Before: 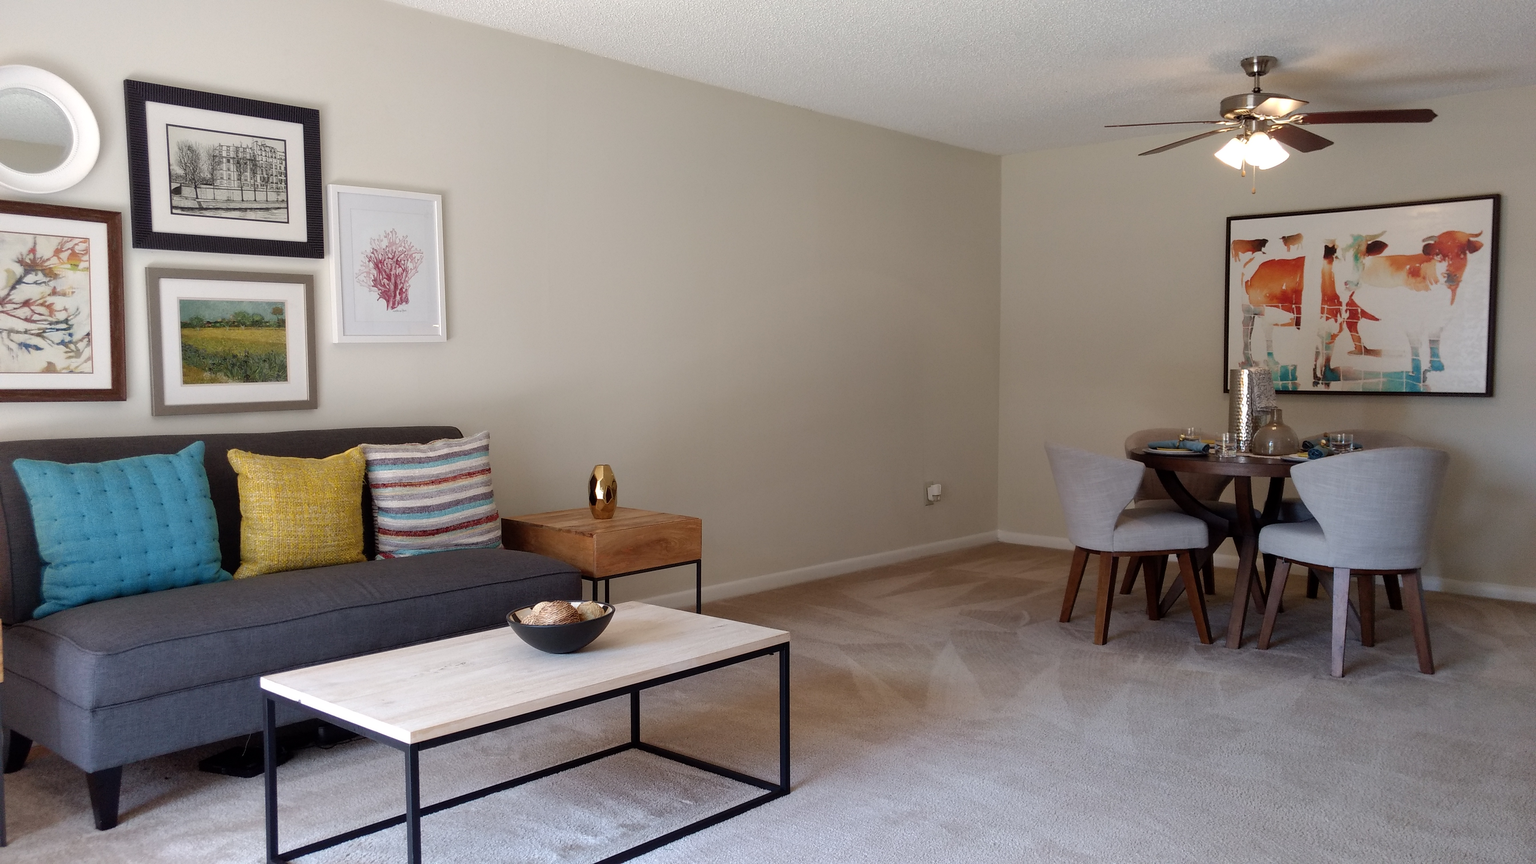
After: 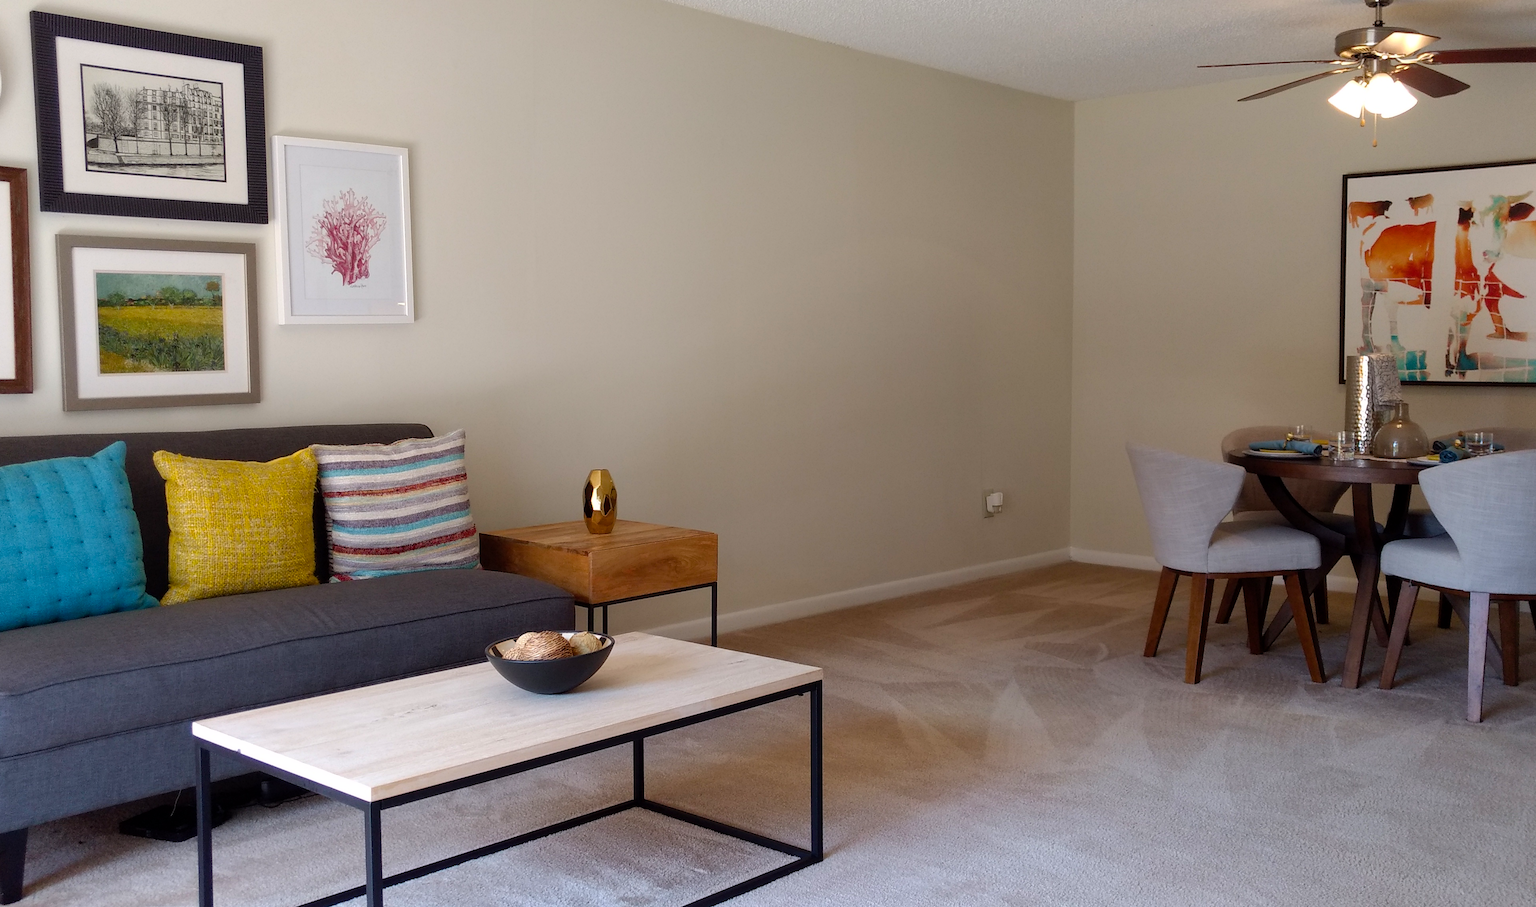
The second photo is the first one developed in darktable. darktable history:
color balance rgb: perceptual saturation grading › global saturation 20%, global vibrance 20%
crop: left 6.446%, top 8.188%, right 9.538%, bottom 3.548%
